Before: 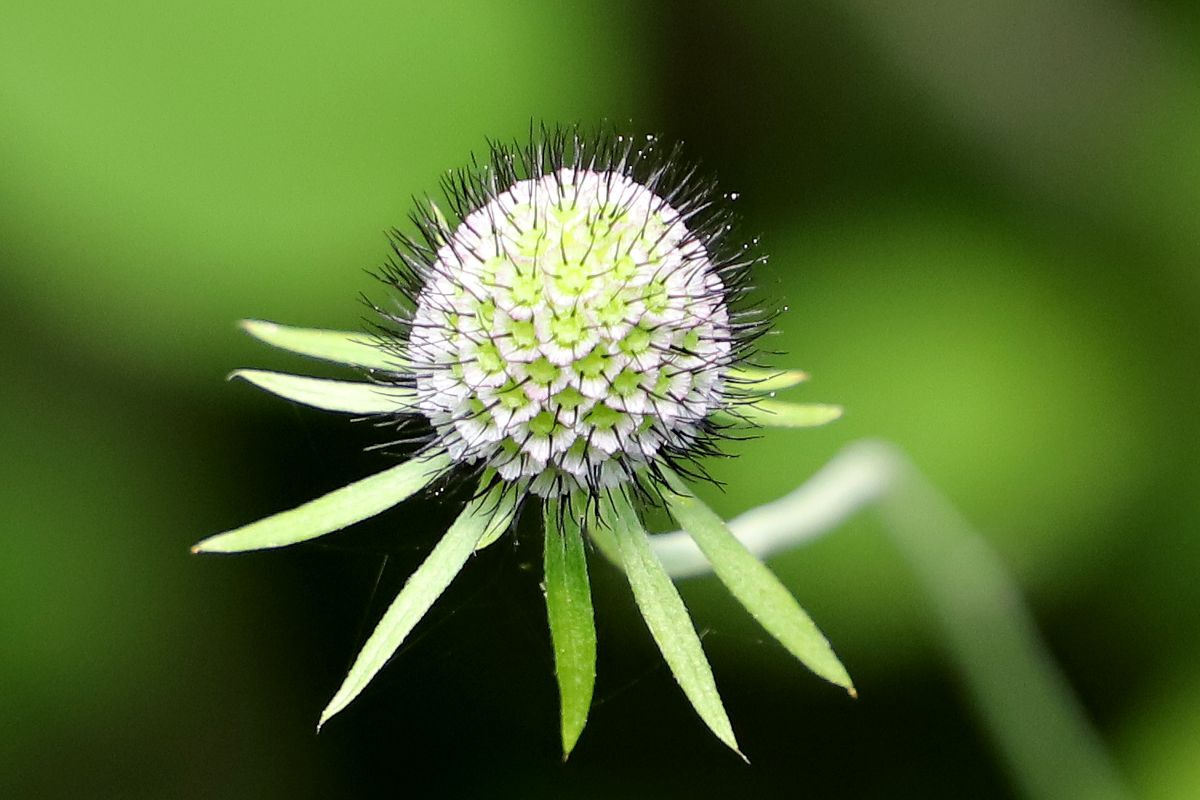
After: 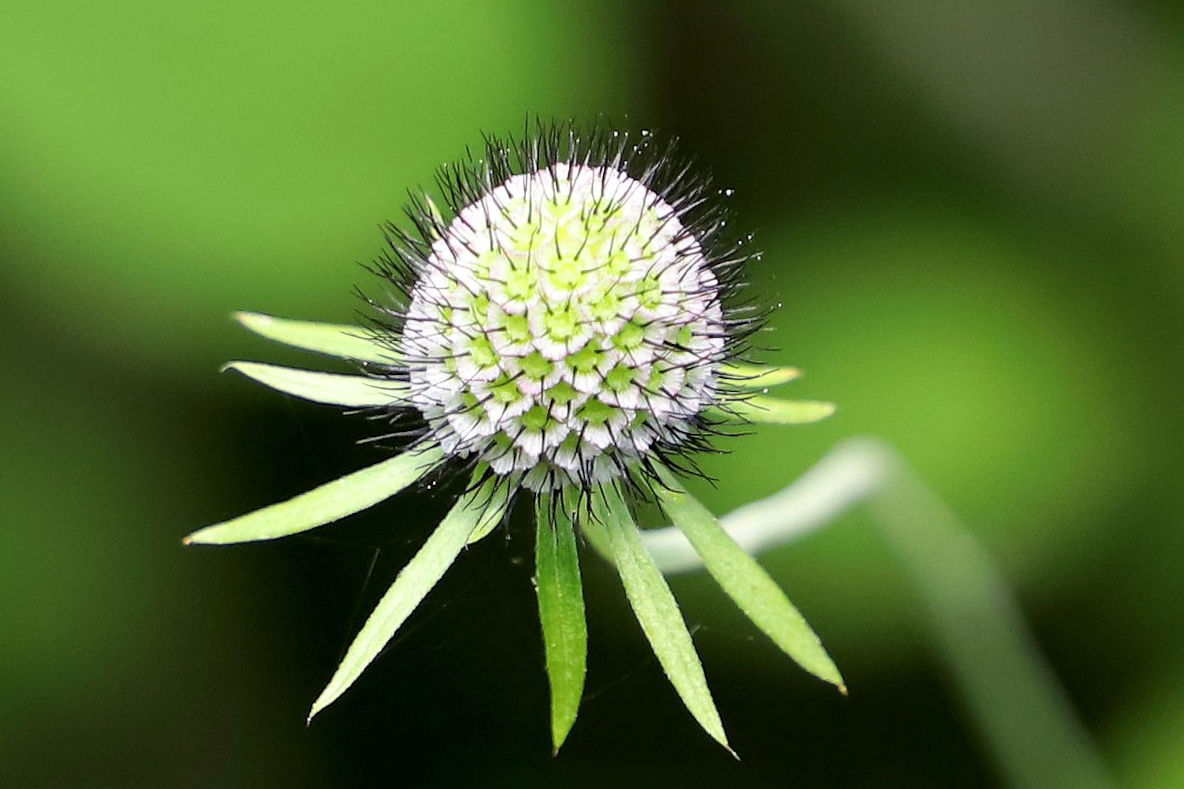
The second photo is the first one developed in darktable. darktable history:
crop and rotate: angle -0.5°
tone curve: curves: ch0 [(0, 0) (0.003, 0.003) (0.011, 0.015) (0.025, 0.031) (0.044, 0.056) (0.069, 0.083) (0.1, 0.113) (0.136, 0.145) (0.177, 0.184) (0.224, 0.225) (0.277, 0.275) (0.335, 0.327) (0.399, 0.385) (0.468, 0.447) (0.543, 0.528) (0.623, 0.611) (0.709, 0.703) (0.801, 0.802) (0.898, 0.902) (1, 1)], preserve colors none
